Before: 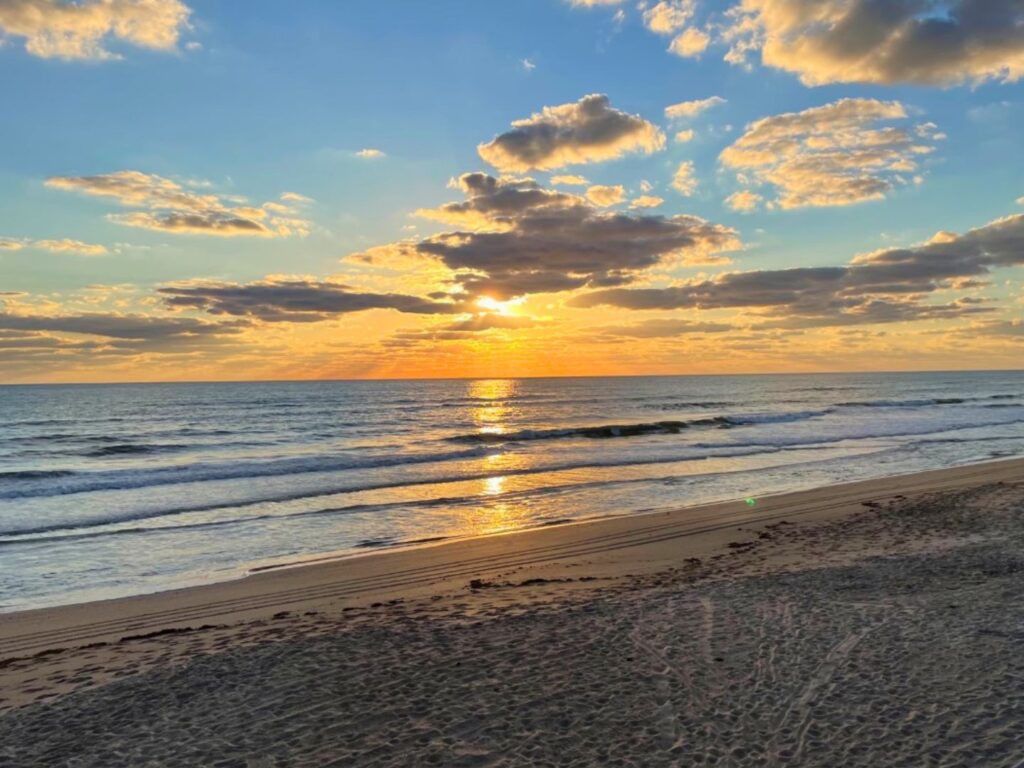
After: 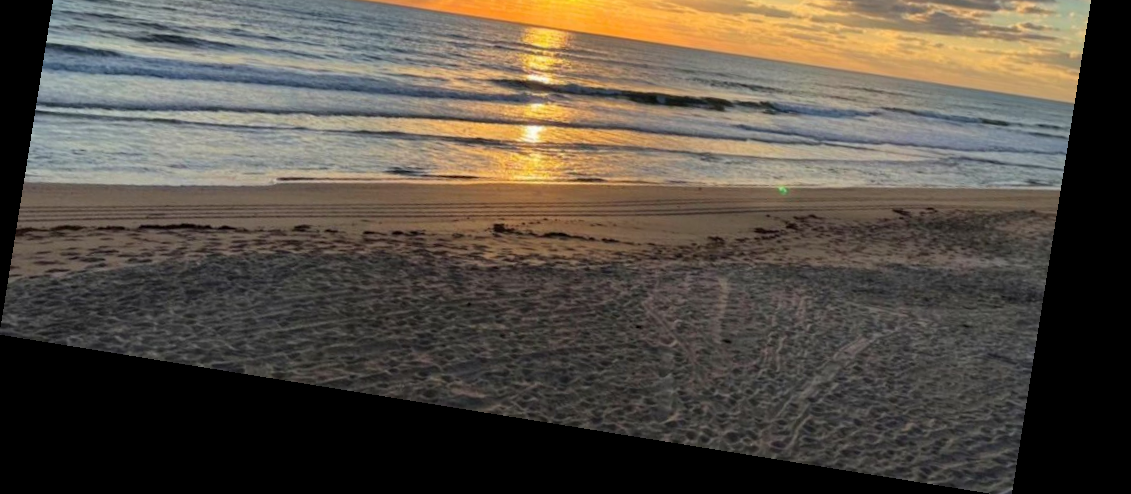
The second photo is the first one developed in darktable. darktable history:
crop and rotate: top 46.237%
rotate and perspective: rotation 9.12°, automatic cropping off
